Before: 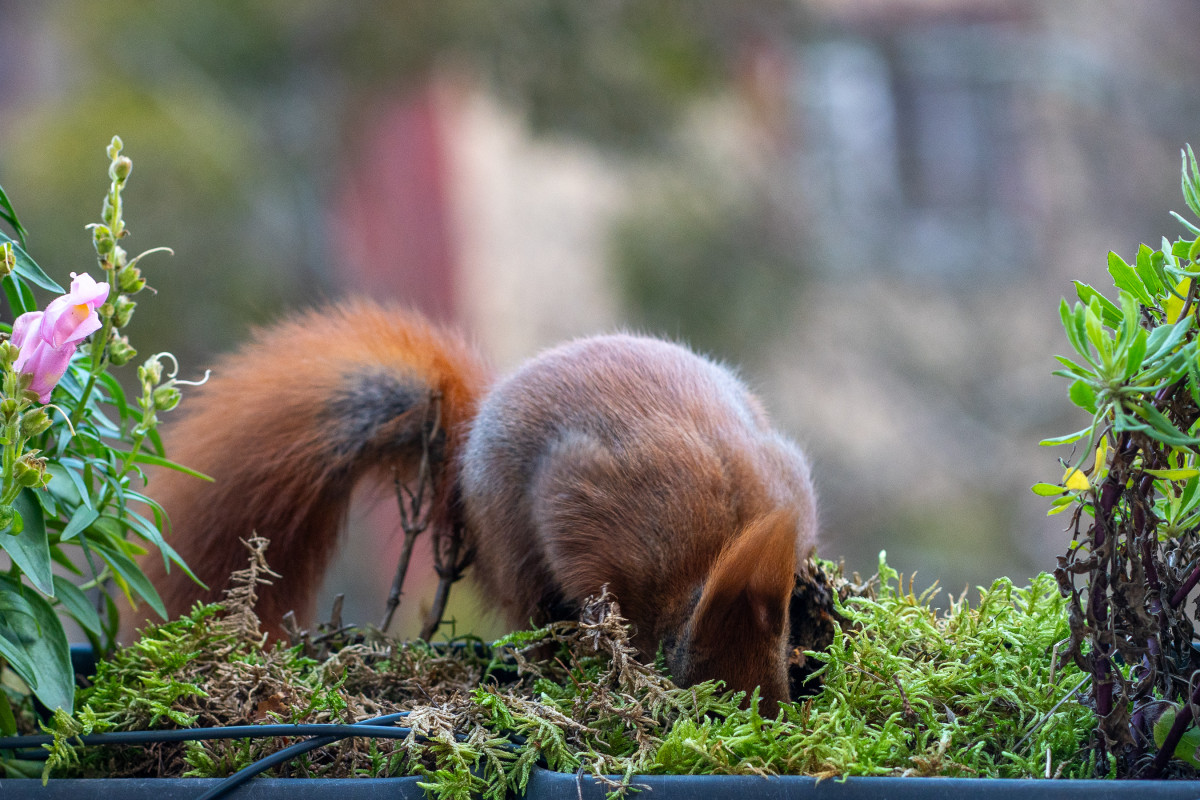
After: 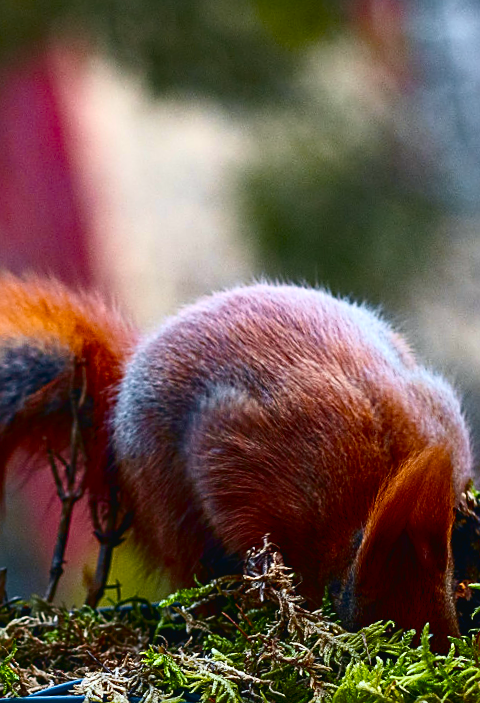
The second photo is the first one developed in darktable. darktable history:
rotate and perspective: rotation -5°, crop left 0.05, crop right 0.952, crop top 0.11, crop bottom 0.89
contrast brightness saturation: contrast 0.24, brightness -0.24, saturation 0.14
sharpen: on, module defaults
color balance rgb: perceptual saturation grading › global saturation 35%, perceptual saturation grading › highlights -30%, perceptual saturation grading › shadows 35%, perceptual brilliance grading › global brilliance 3%, perceptual brilliance grading › highlights -3%, perceptual brilliance grading › shadows 3%
shadows and highlights: radius 337.17, shadows 29.01, soften with gaussian
tone curve: curves: ch0 [(0, 0.024) (0.119, 0.146) (0.474, 0.464) (0.718, 0.721) (0.817, 0.839) (1, 0.998)]; ch1 [(0, 0) (0.377, 0.416) (0.439, 0.451) (0.477, 0.477) (0.501, 0.497) (0.538, 0.544) (0.58, 0.602) (0.664, 0.676) (0.783, 0.804) (1, 1)]; ch2 [(0, 0) (0.38, 0.405) (0.463, 0.456) (0.498, 0.497) (0.524, 0.535) (0.578, 0.576) (0.648, 0.665) (1, 1)], color space Lab, independent channels, preserve colors none
crop: left 28.583%, right 29.231%
haze removal: compatibility mode true, adaptive false
